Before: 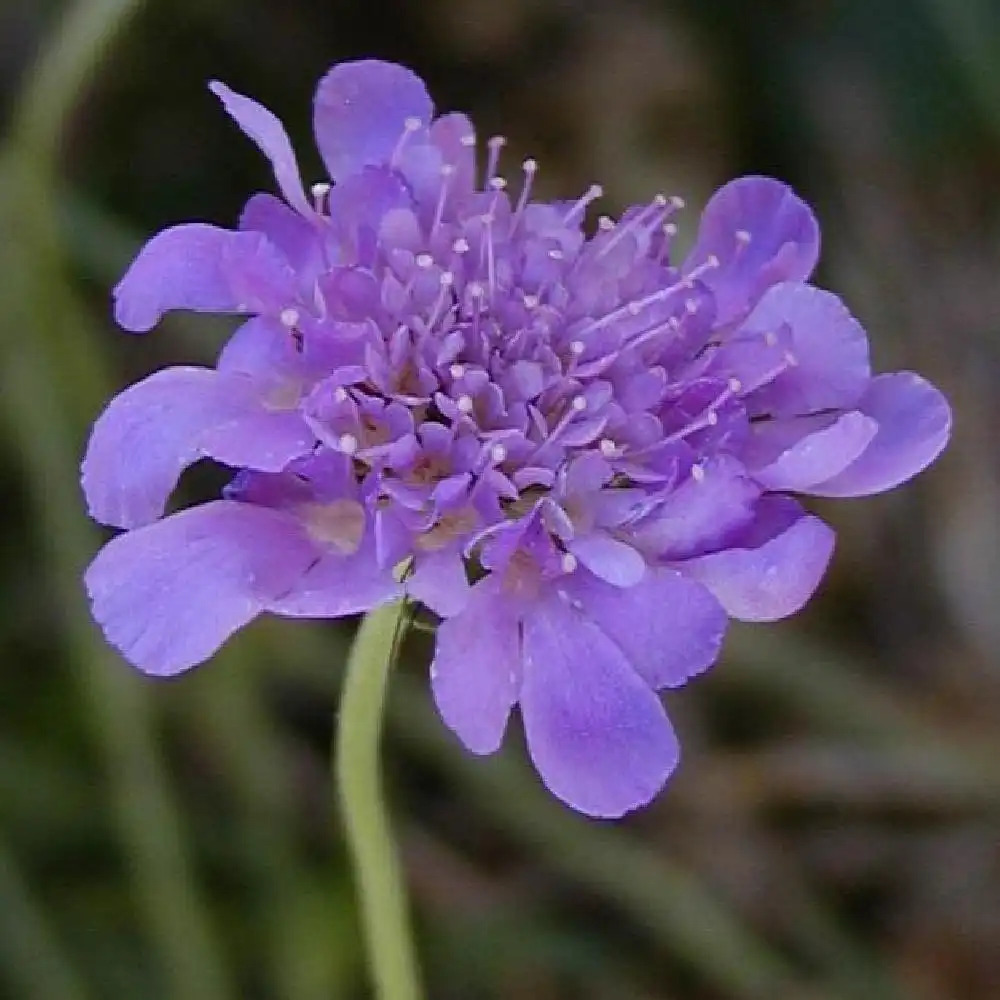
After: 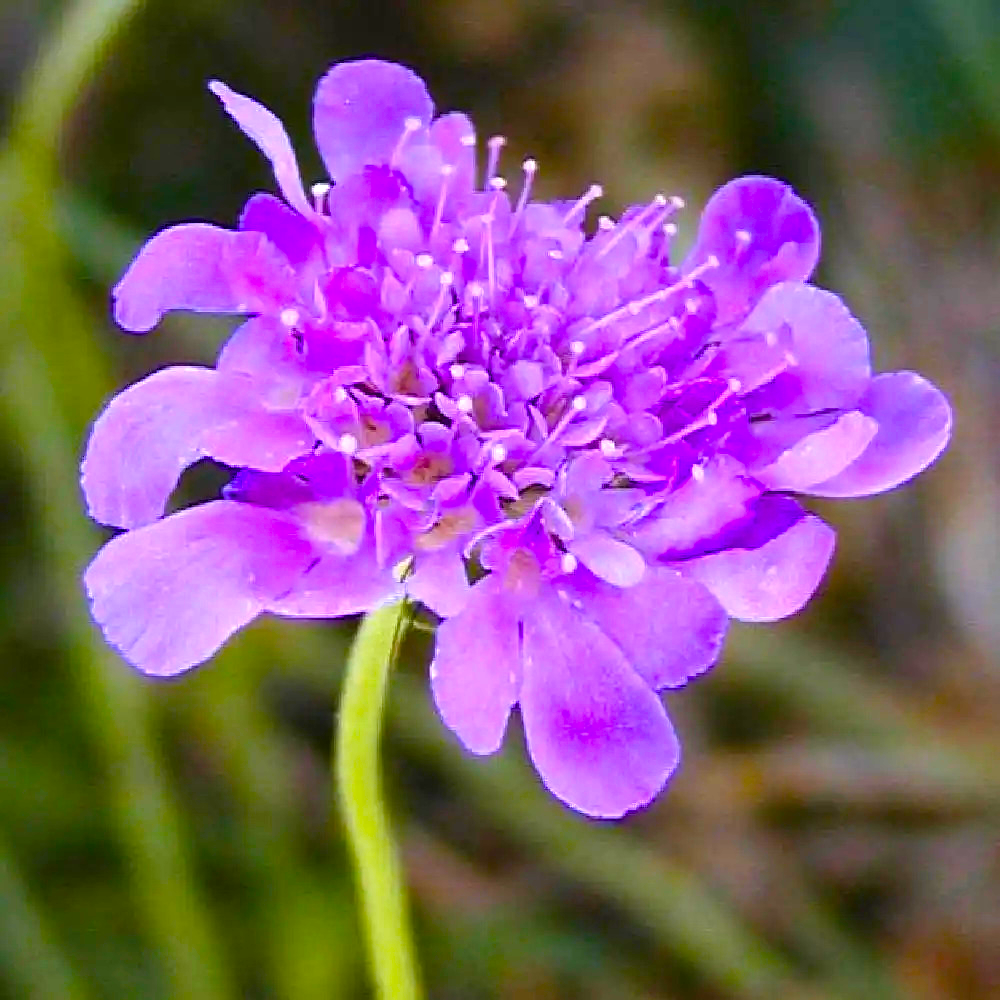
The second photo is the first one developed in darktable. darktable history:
exposure: black level correction 0, exposure 1.102 EV, compensate highlight preservation false
color balance rgb: linear chroma grading › shadows 9.633%, linear chroma grading › highlights 9.157%, linear chroma grading › global chroma 14.722%, linear chroma grading › mid-tones 14.644%, perceptual saturation grading › global saturation 30.312%, global vibrance 10.868%
